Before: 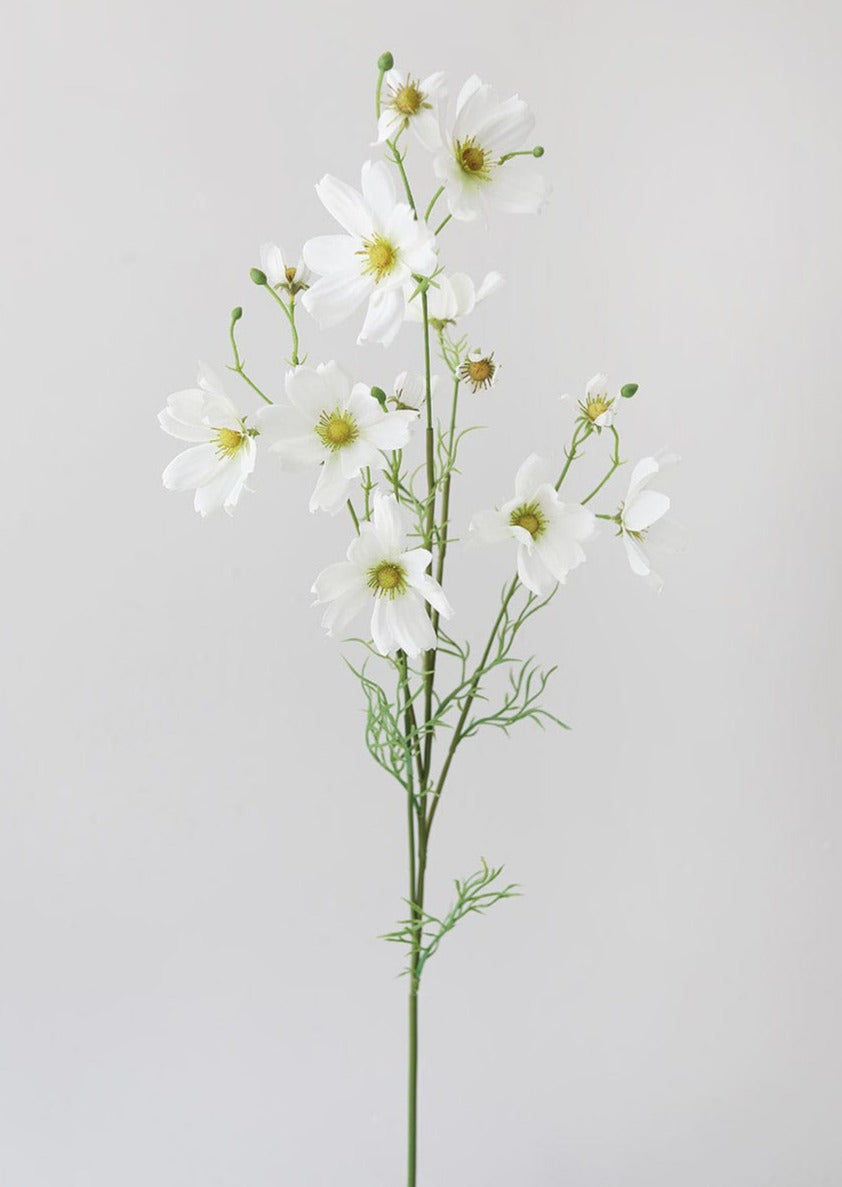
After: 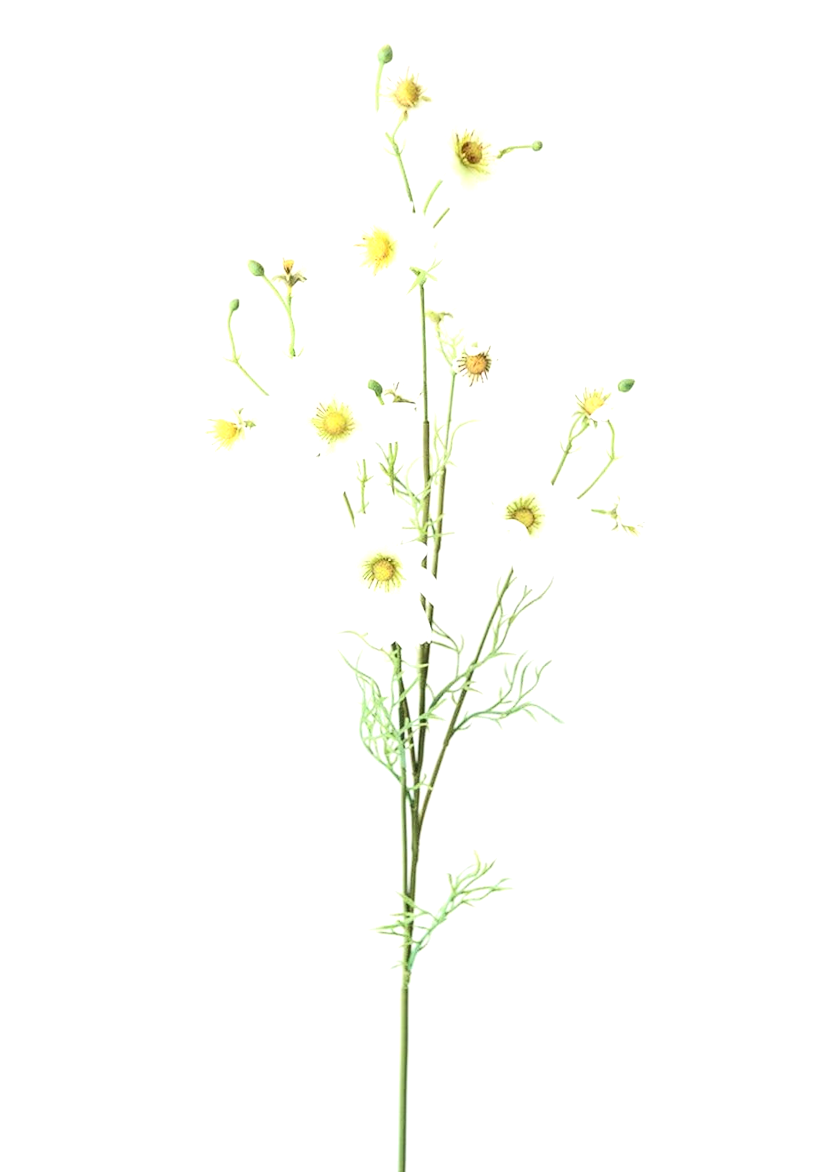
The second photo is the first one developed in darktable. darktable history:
crop and rotate: angle -0.5°
exposure: black level correction 0, exposure 1 EV, compensate highlight preservation false
contrast brightness saturation: contrast 0.28
local contrast: on, module defaults
